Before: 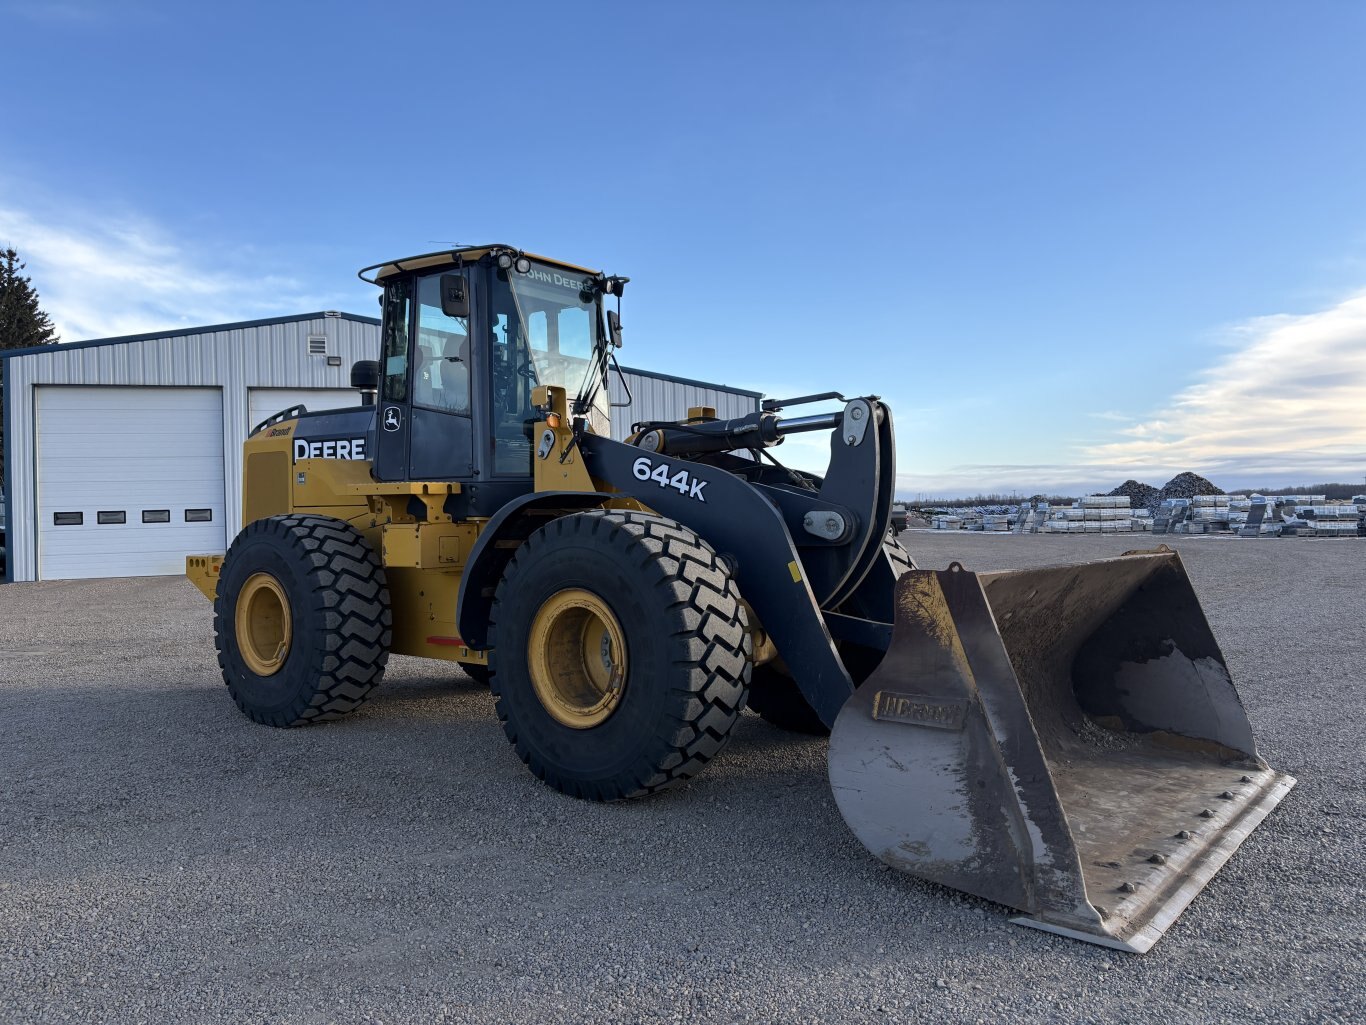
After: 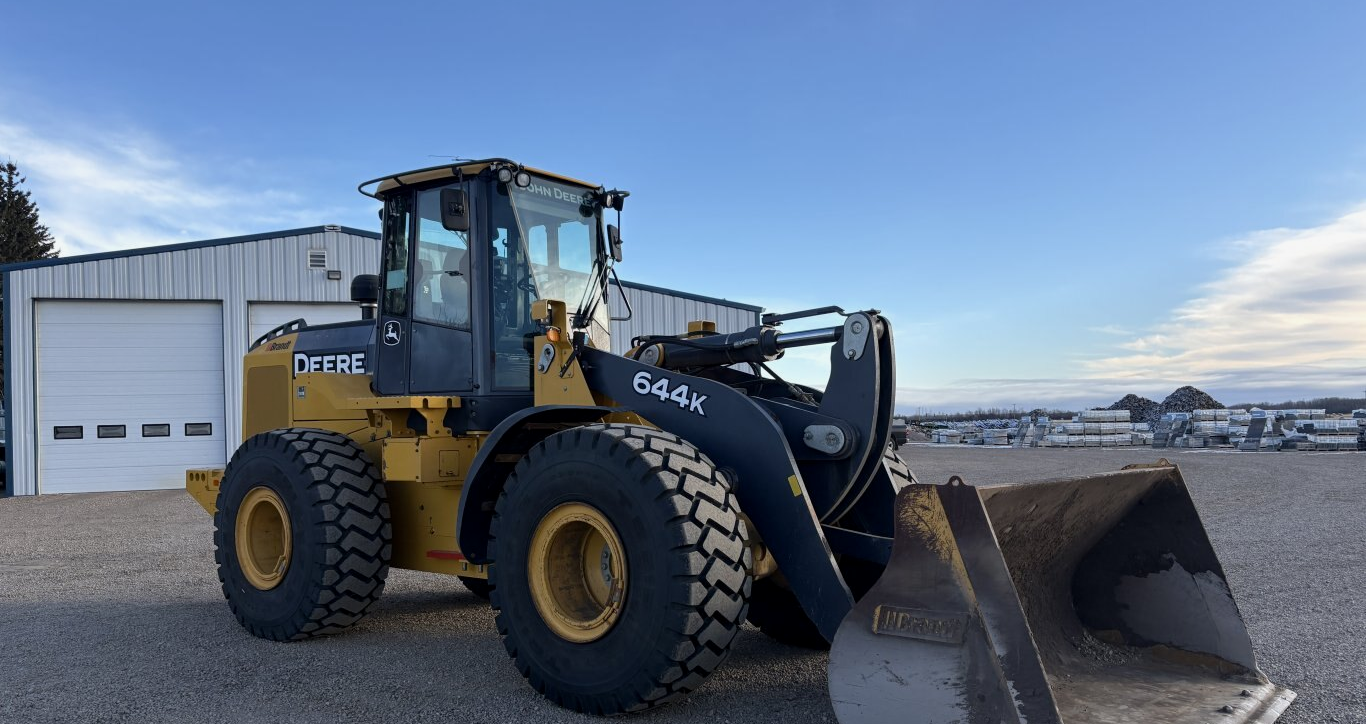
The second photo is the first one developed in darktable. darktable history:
exposure: black level correction 0.001, exposure -0.121 EV, compensate exposure bias true, compensate highlight preservation false
crop and rotate: top 8.474%, bottom 20.883%
